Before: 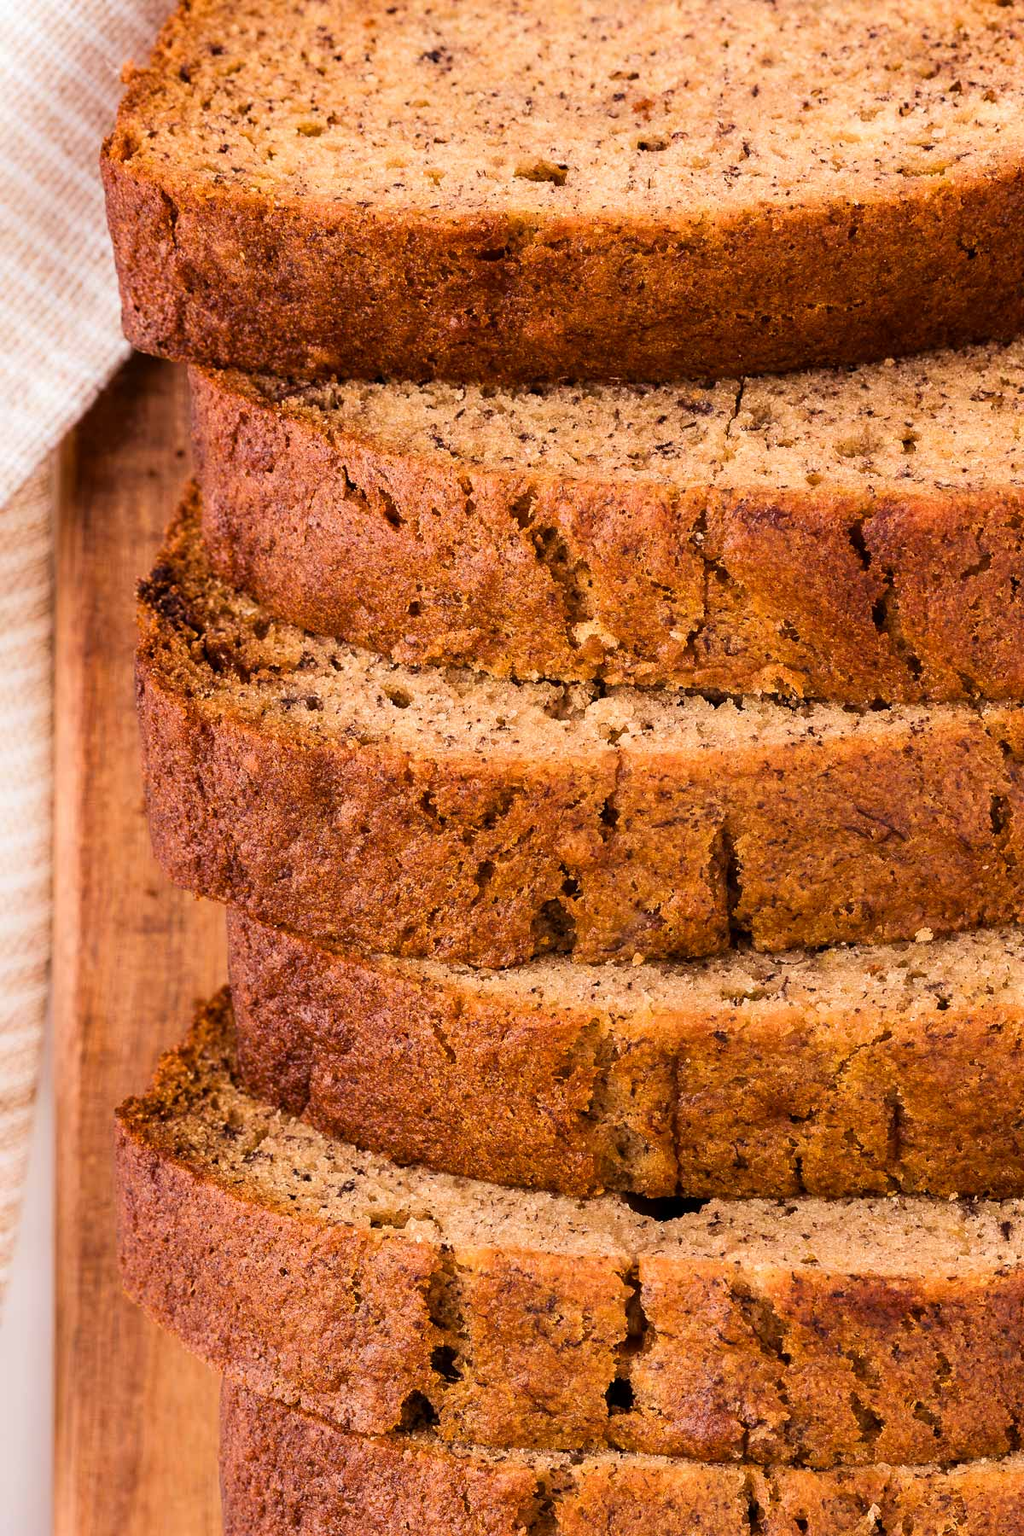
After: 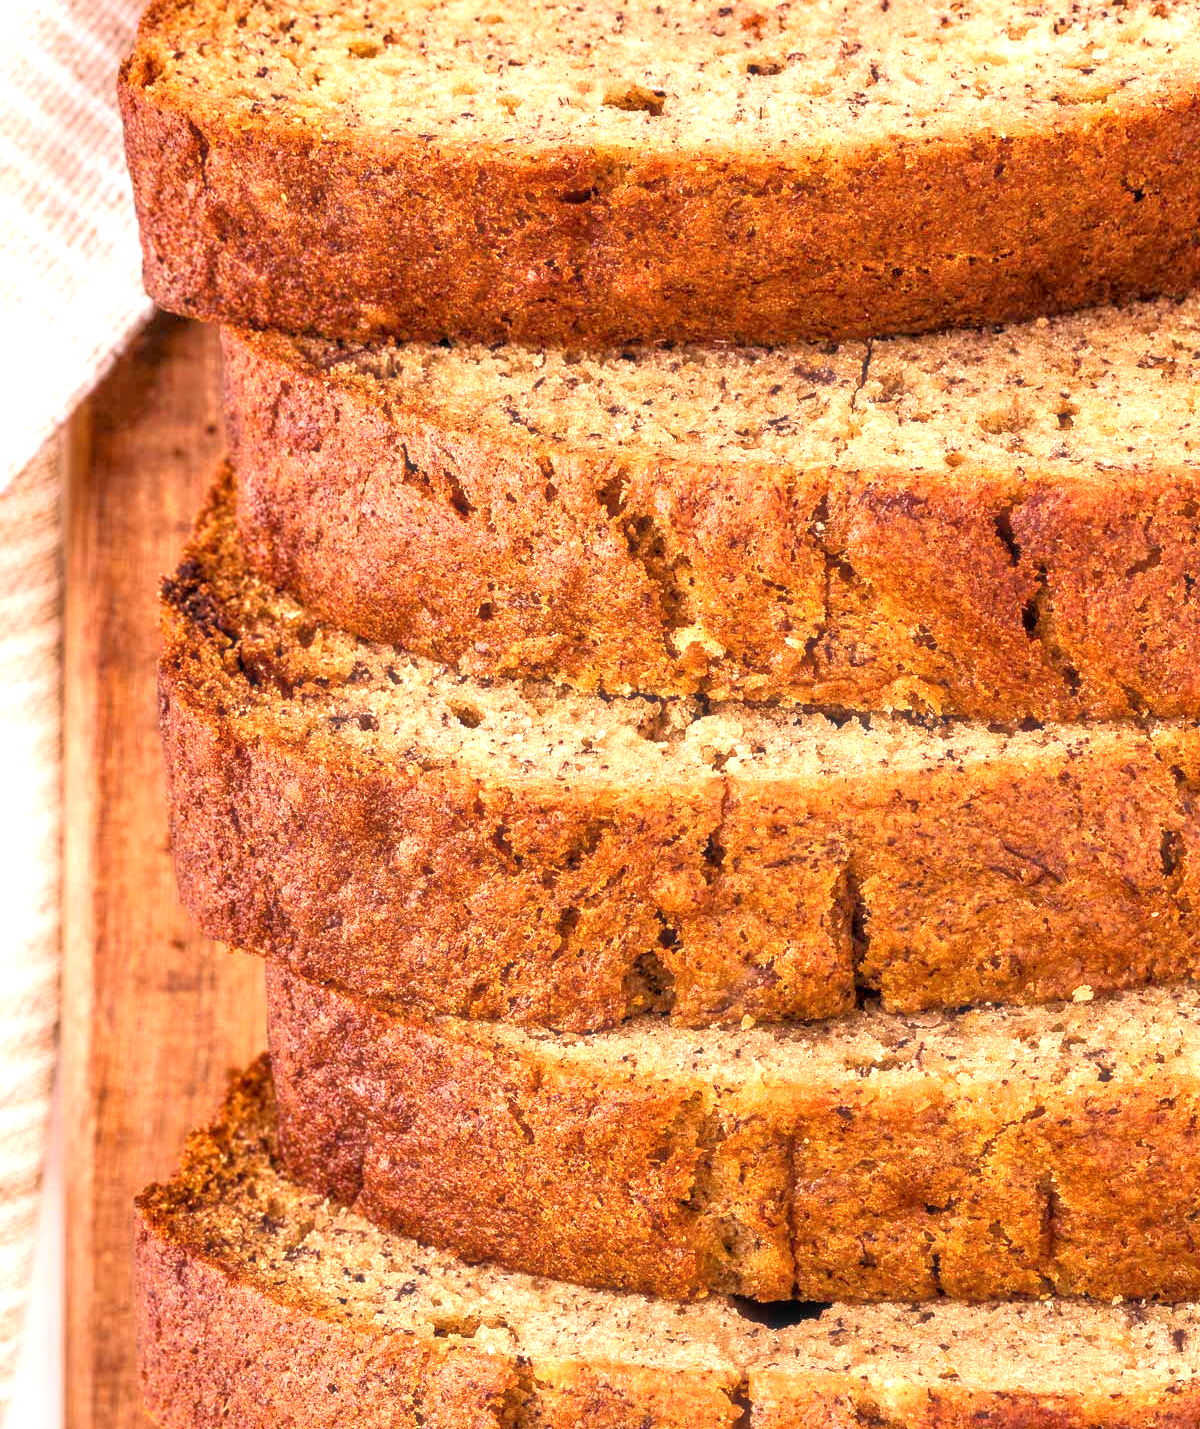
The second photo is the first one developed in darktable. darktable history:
exposure: exposure 0.648 EV, compensate highlight preservation false
crop and rotate: top 5.667%, bottom 14.937%
haze removal: strength -0.05
local contrast: on, module defaults
tone equalizer: -7 EV 0.15 EV, -6 EV 0.6 EV, -5 EV 1.15 EV, -4 EV 1.33 EV, -3 EV 1.15 EV, -2 EV 0.6 EV, -1 EV 0.15 EV, mask exposure compensation -0.5 EV
